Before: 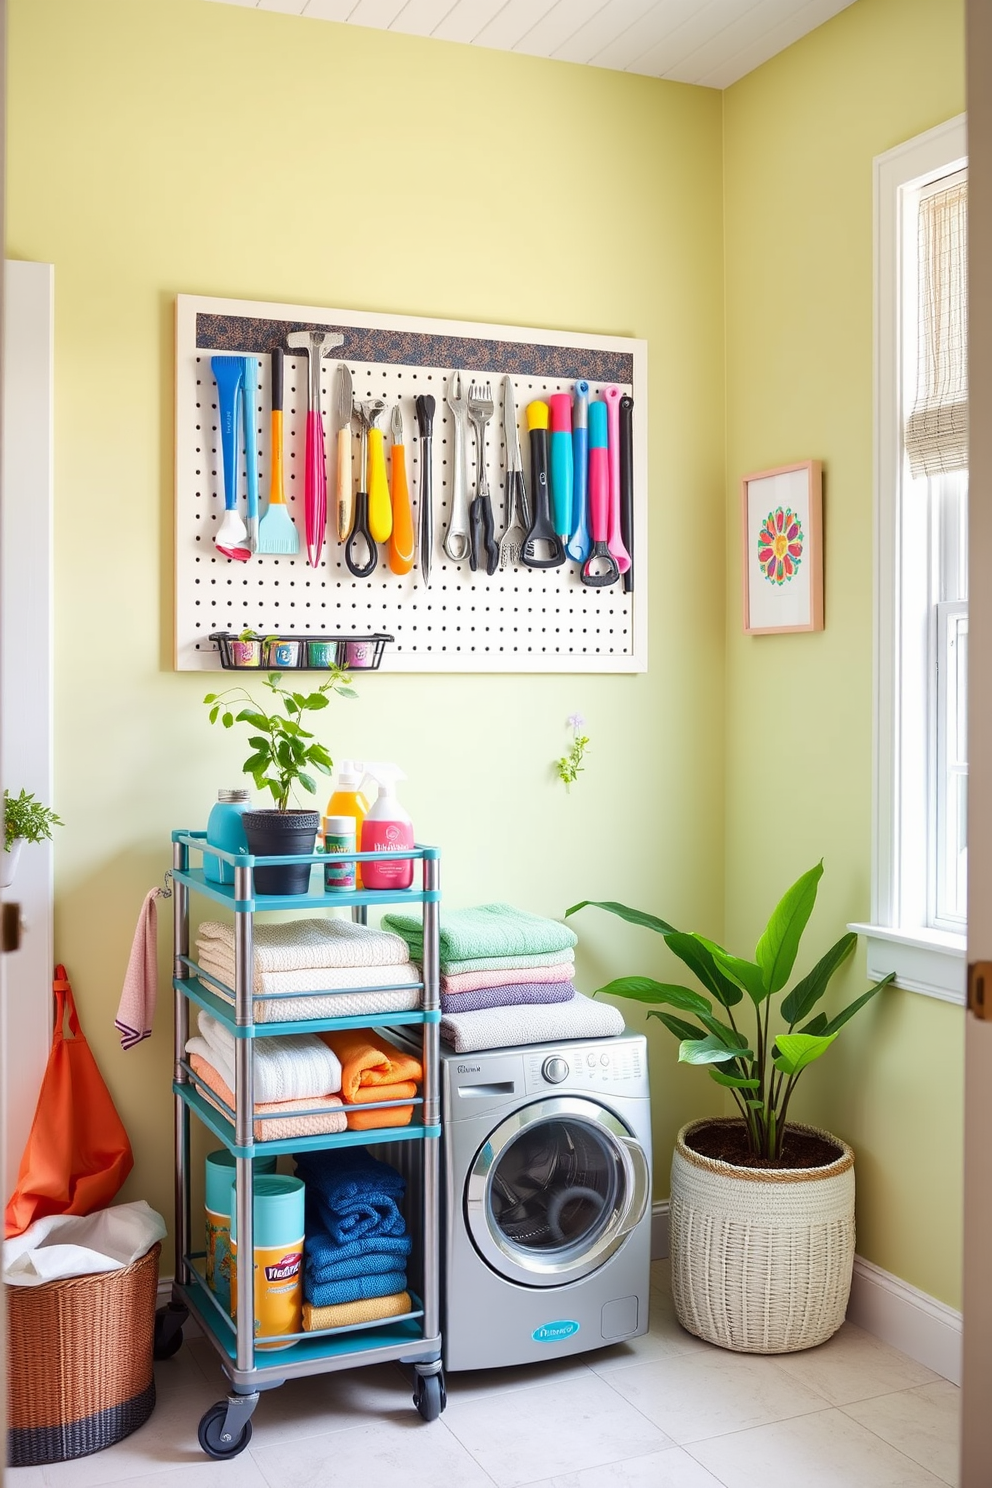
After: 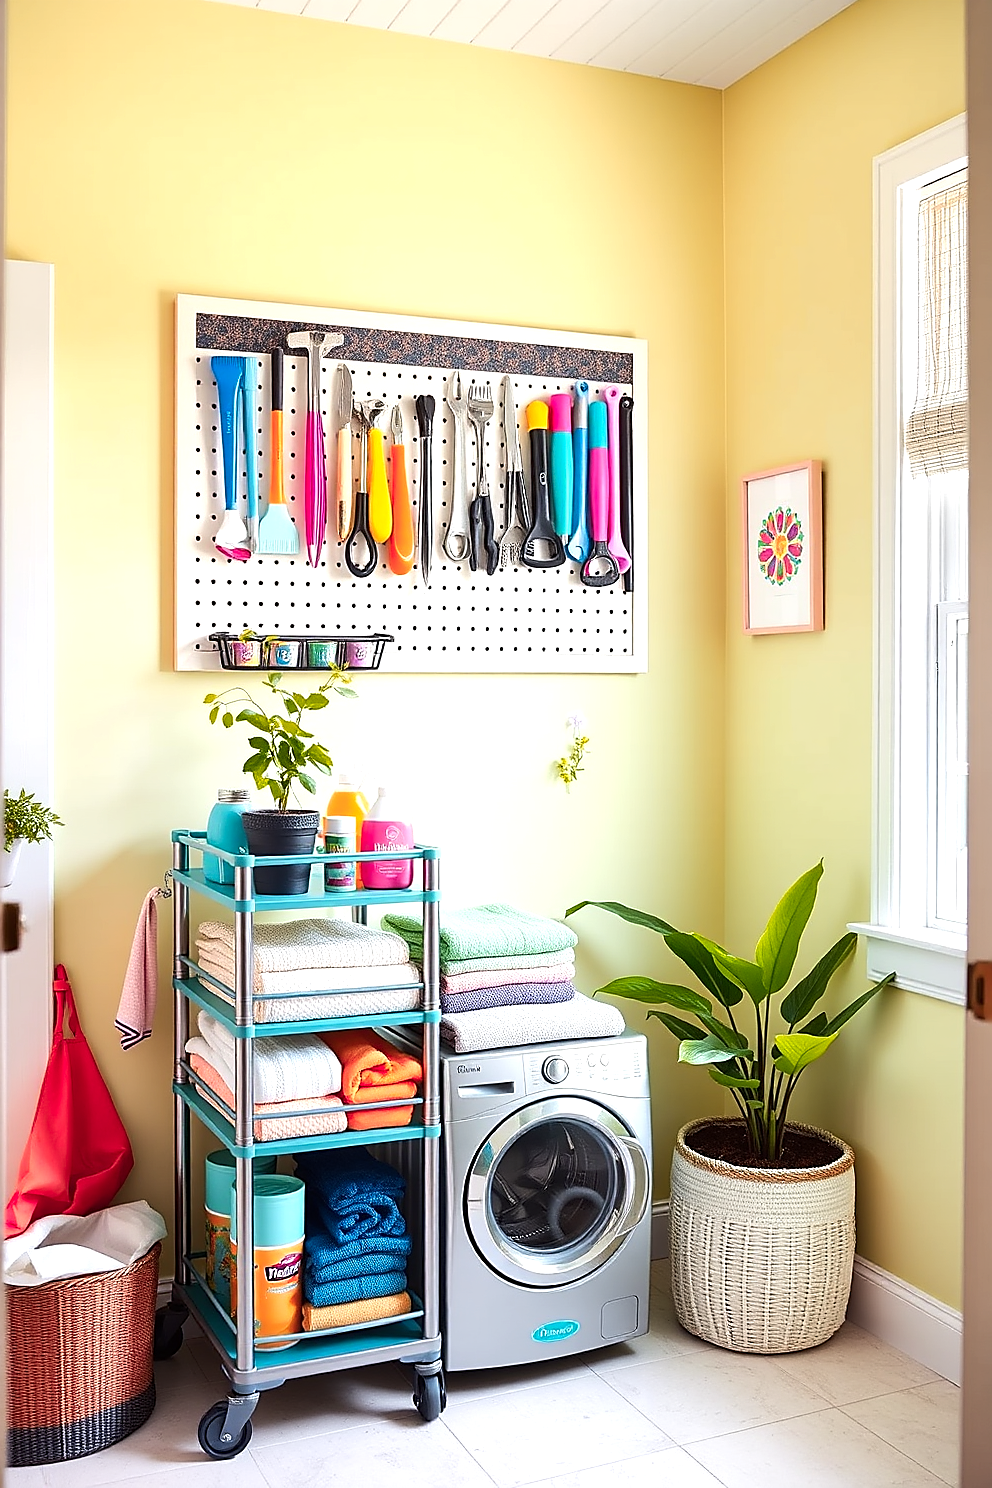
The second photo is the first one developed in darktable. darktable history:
sharpen: radius 1.4, amount 1.25, threshold 0.7
color zones: curves: ch1 [(0.239, 0.552) (0.75, 0.5)]; ch2 [(0.25, 0.462) (0.749, 0.457)], mix 25.94%
tone equalizer: -8 EV -0.417 EV, -7 EV -0.389 EV, -6 EV -0.333 EV, -5 EV -0.222 EV, -3 EV 0.222 EV, -2 EV 0.333 EV, -1 EV 0.389 EV, +0 EV 0.417 EV, edges refinement/feathering 500, mask exposure compensation -1.57 EV, preserve details no
